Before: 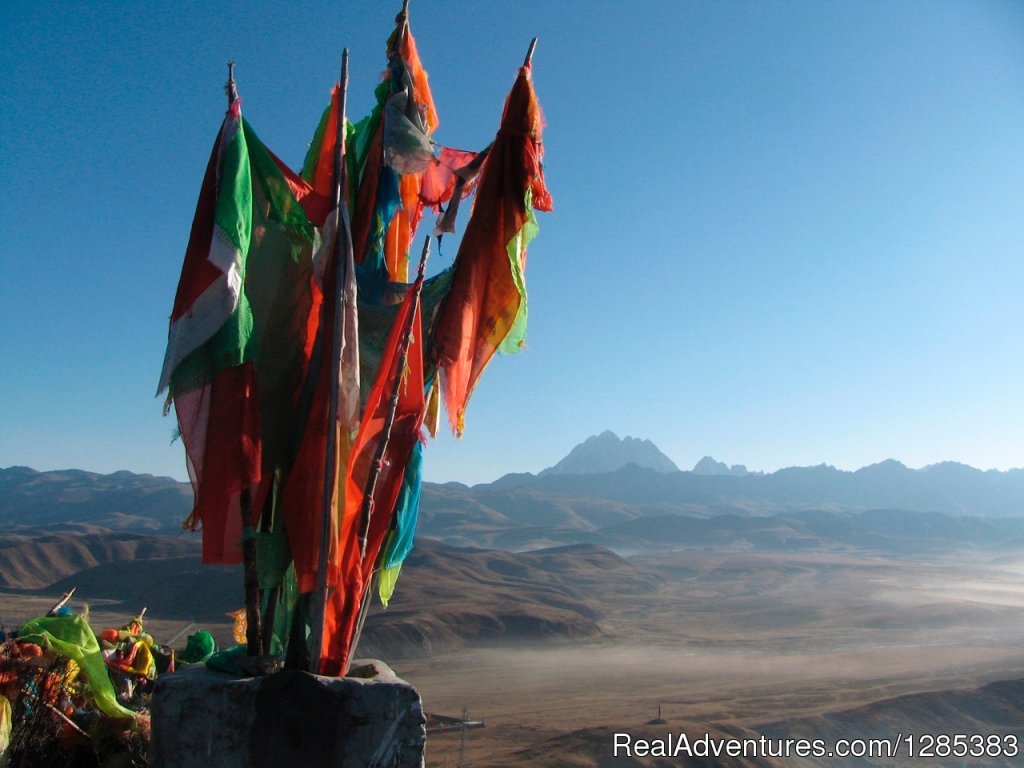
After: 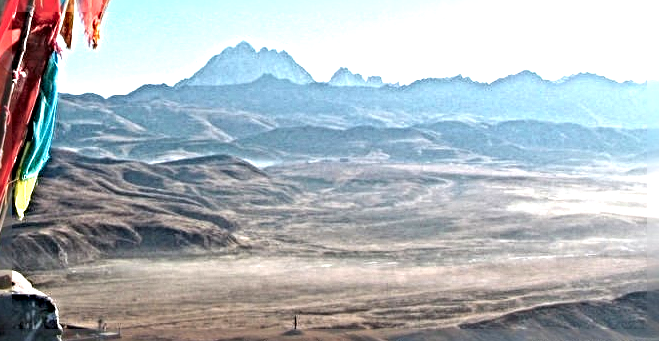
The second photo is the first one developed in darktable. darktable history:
color zones: curves: ch1 [(0, 0.469) (0.072, 0.457) (0.243, 0.494) (0.429, 0.5) (0.571, 0.5) (0.714, 0.5) (0.857, 0.5) (1, 0.469)]; ch2 [(0, 0.499) (0.143, 0.467) (0.242, 0.436) (0.429, 0.493) (0.571, 0.5) (0.714, 0.5) (0.857, 0.5) (1, 0.499)]
local contrast: detail 130%
exposure: black level correction 0, exposure 1 EV, compensate exposure bias true, compensate highlight preservation false
crop and rotate: left 35.642%, top 50.667%, bottom 4.92%
sharpen: radius 6.26, amount 1.816, threshold 0.063
